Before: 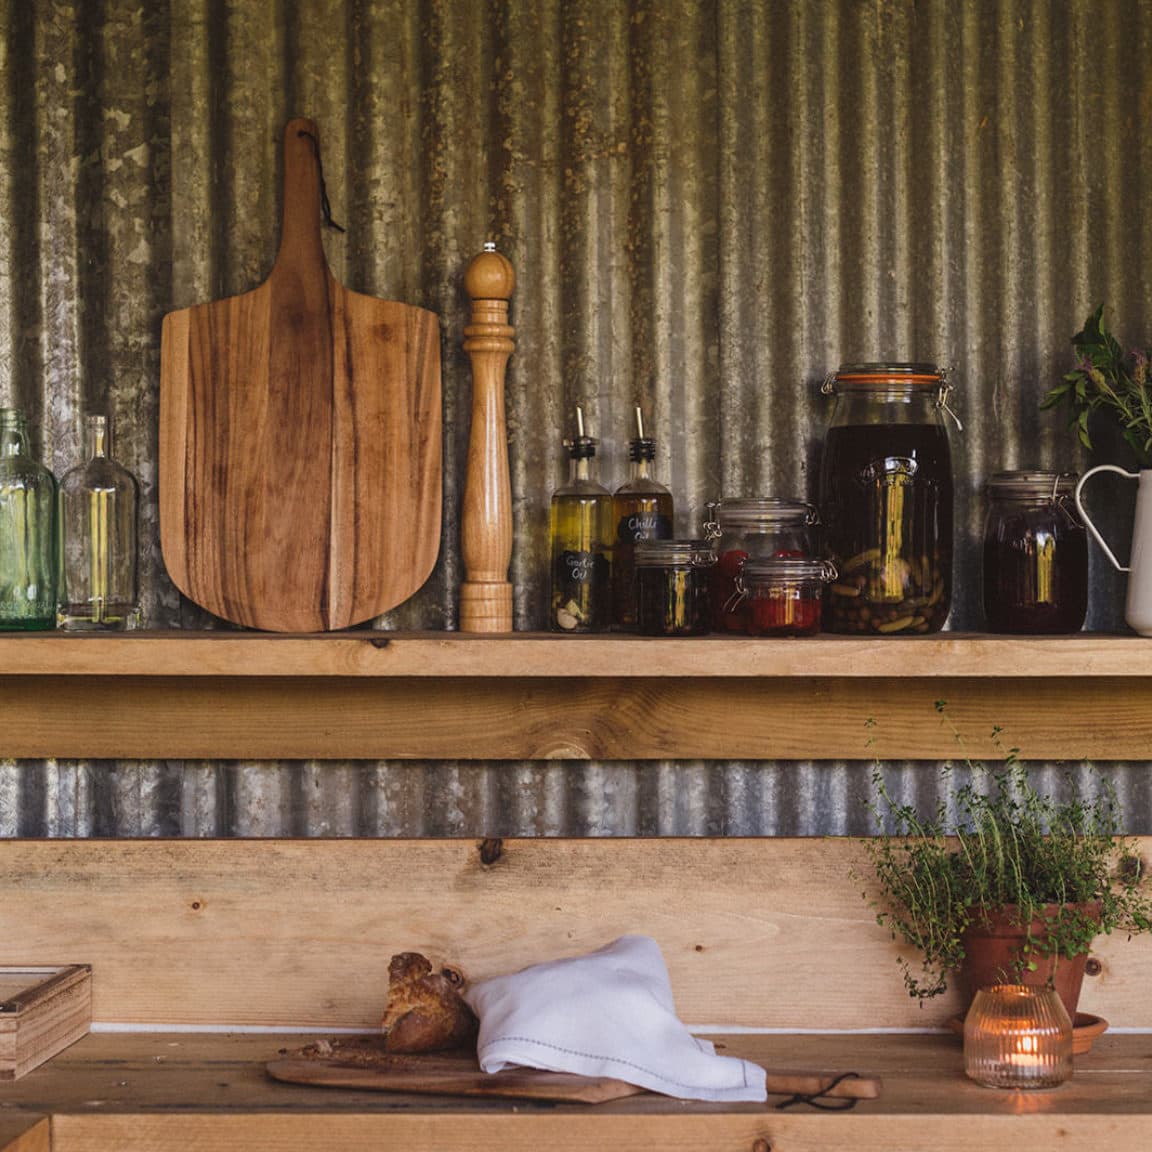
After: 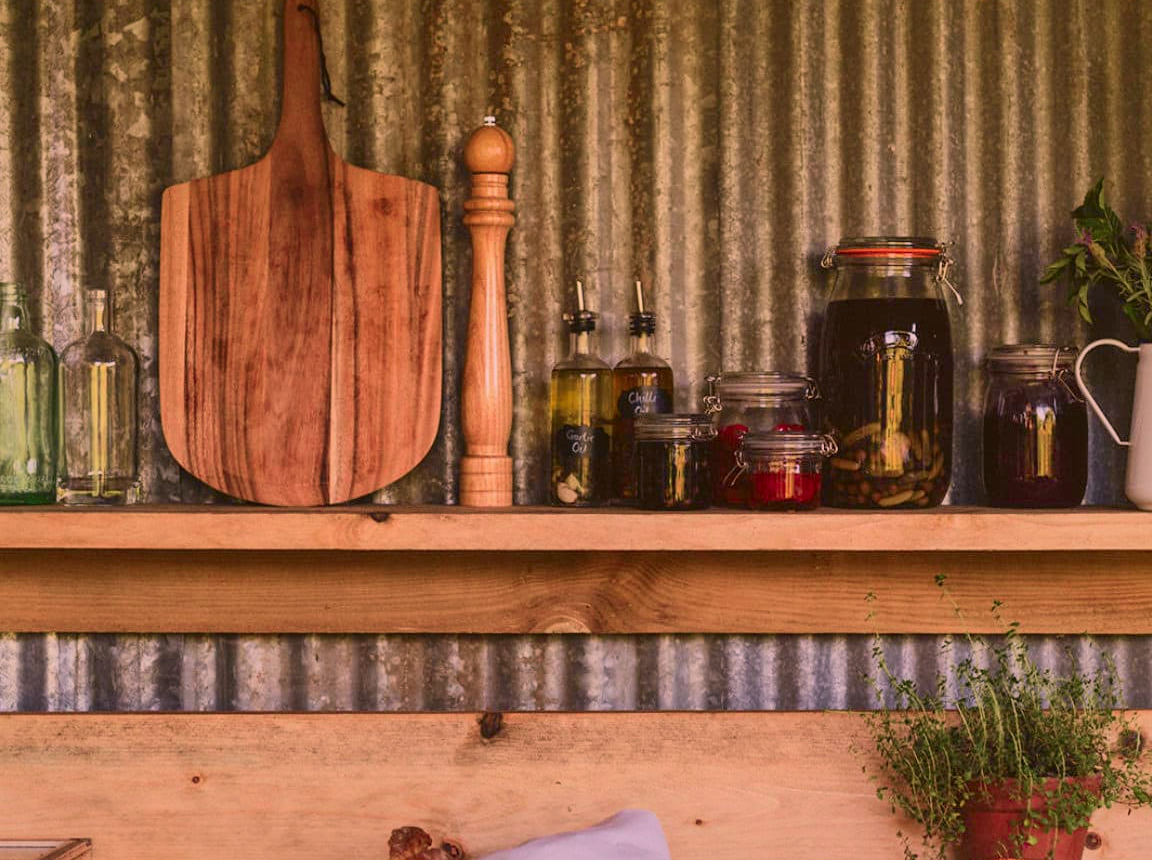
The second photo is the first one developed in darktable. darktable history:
color correction: highlights a* 14.57, highlights b* 4.79
tone curve: curves: ch0 [(0, 0) (0.091, 0.066) (0.184, 0.16) (0.491, 0.519) (0.748, 0.765) (1, 0.919)]; ch1 [(0, 0) (0.179, 0.173) (0.322, 0.32) (0.424, 0.424) (0.502, 0.504) (0.56, 0.578) (0.631, 0.675) (0.777, 0.806) (1, 1)]; ch2 [(0, 0) (0.434, 0.447) (0.483, 0.487) (0.547, 0.573) (0.676, 0.673) (1, 1)], color space Lab, independent channels, preserve colors none
contrast brightness saturation: contrast 0.097, brightness 0.037, saturation 0.094
crop: top 11.016%, bottom 13.937%
shadows and highlights: on, module defaults
